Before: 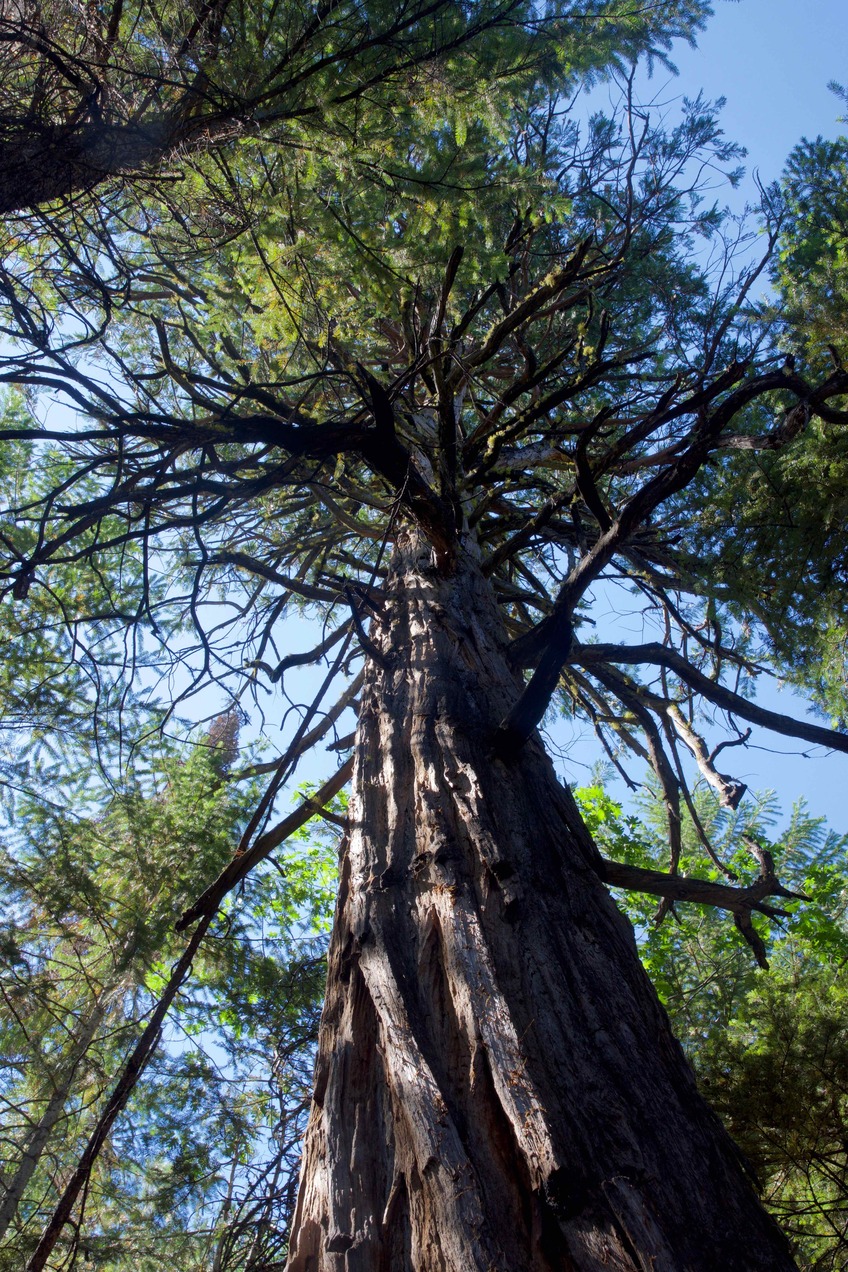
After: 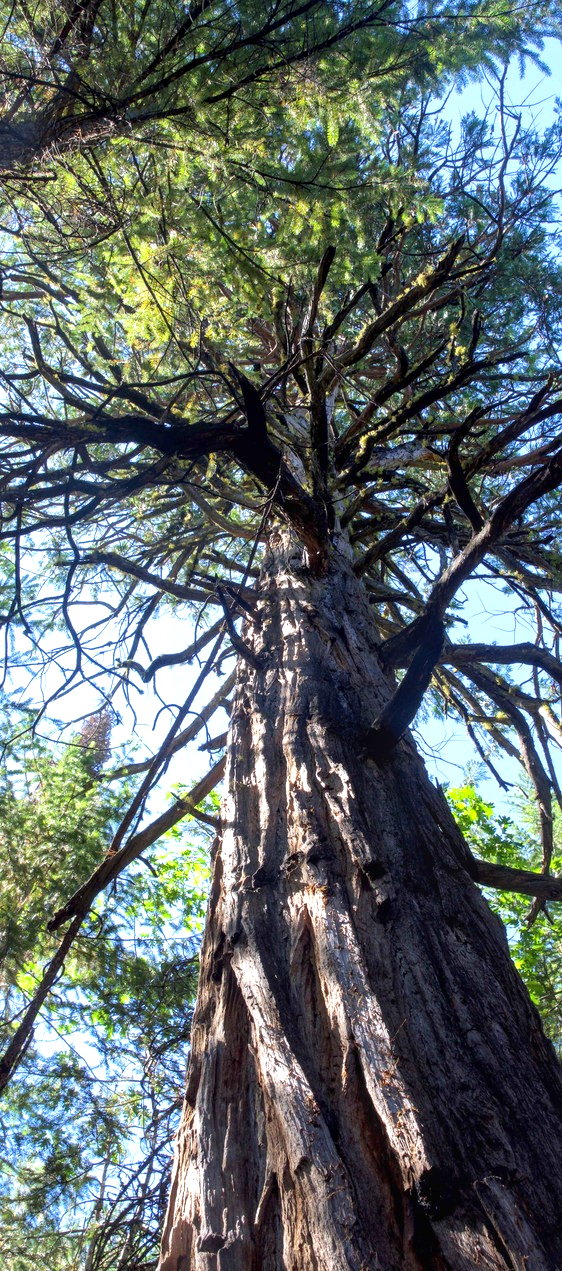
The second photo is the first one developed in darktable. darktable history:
local contrast: on, module defaults
crop and rotate: left 15.145%, right 18.577%
exposure: exposure 0.914 EV, compensate exposure bias true, compensate highlight preservation false
